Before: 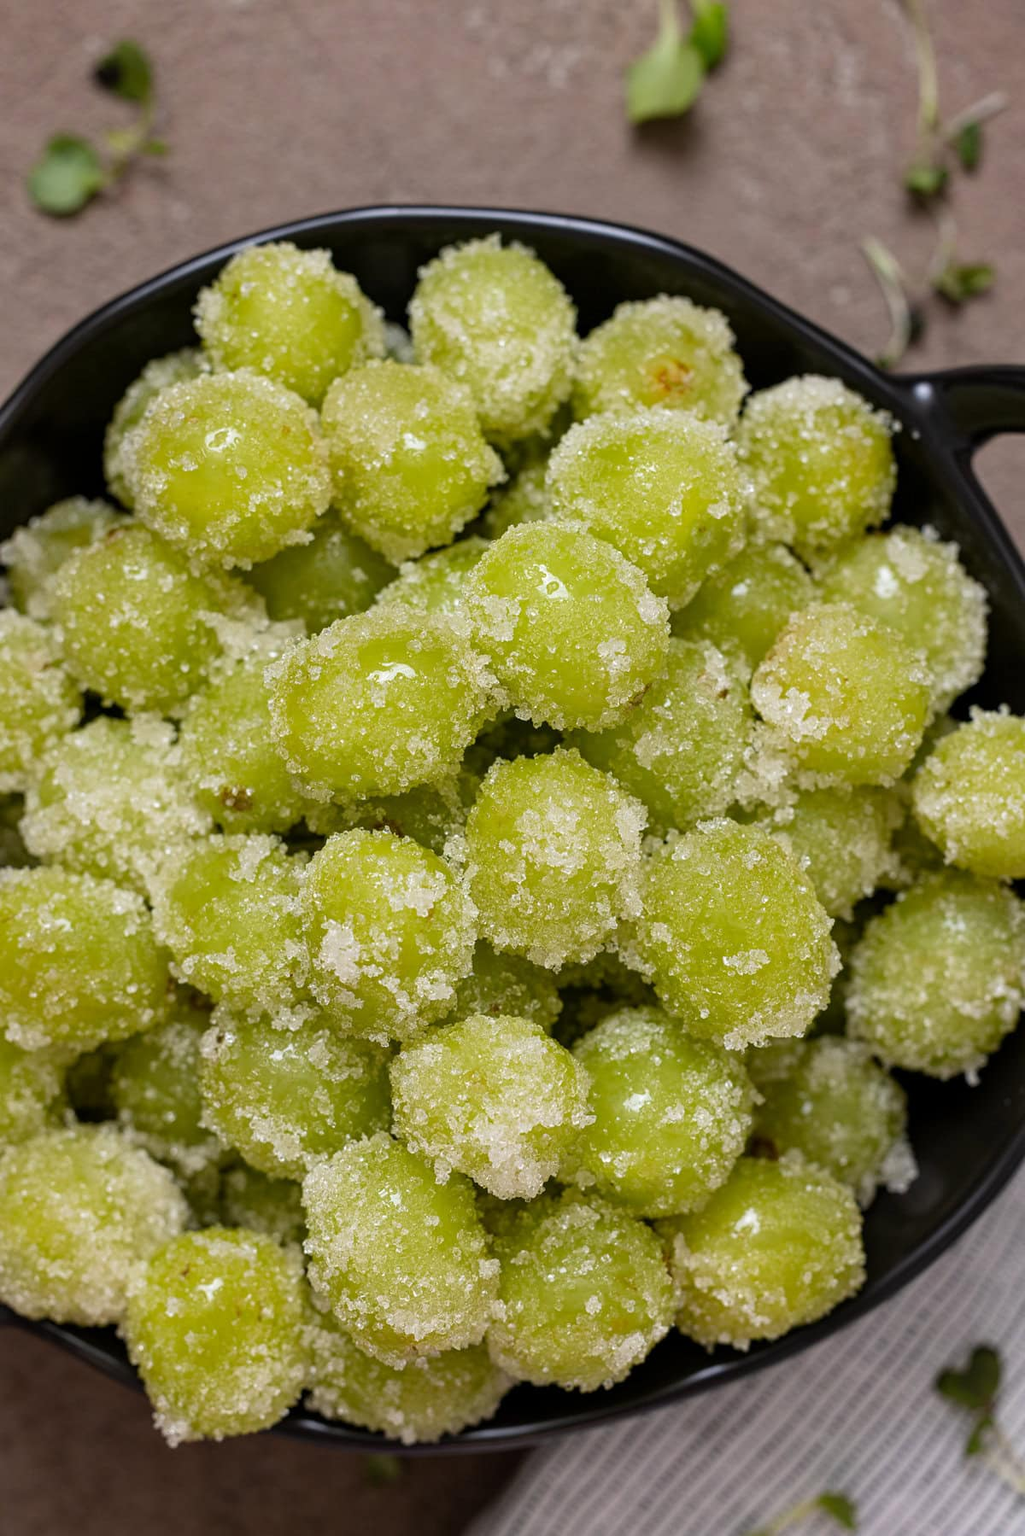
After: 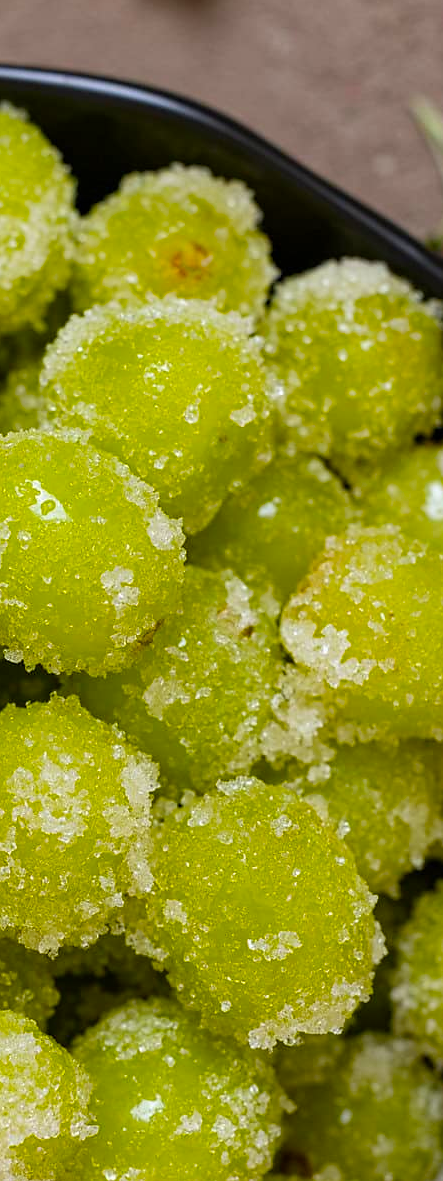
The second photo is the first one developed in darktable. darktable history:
white balance: red 0.978, blue 0.999
color balance rgb: linear chroma grading › global chroma 15%, perceptual saturation grading › global saturation 30%
sharpen: radius 1, threshold 1
crop and rotate: left 49.936%, top 10.094%, right 13.136%, bottom 24.256%
